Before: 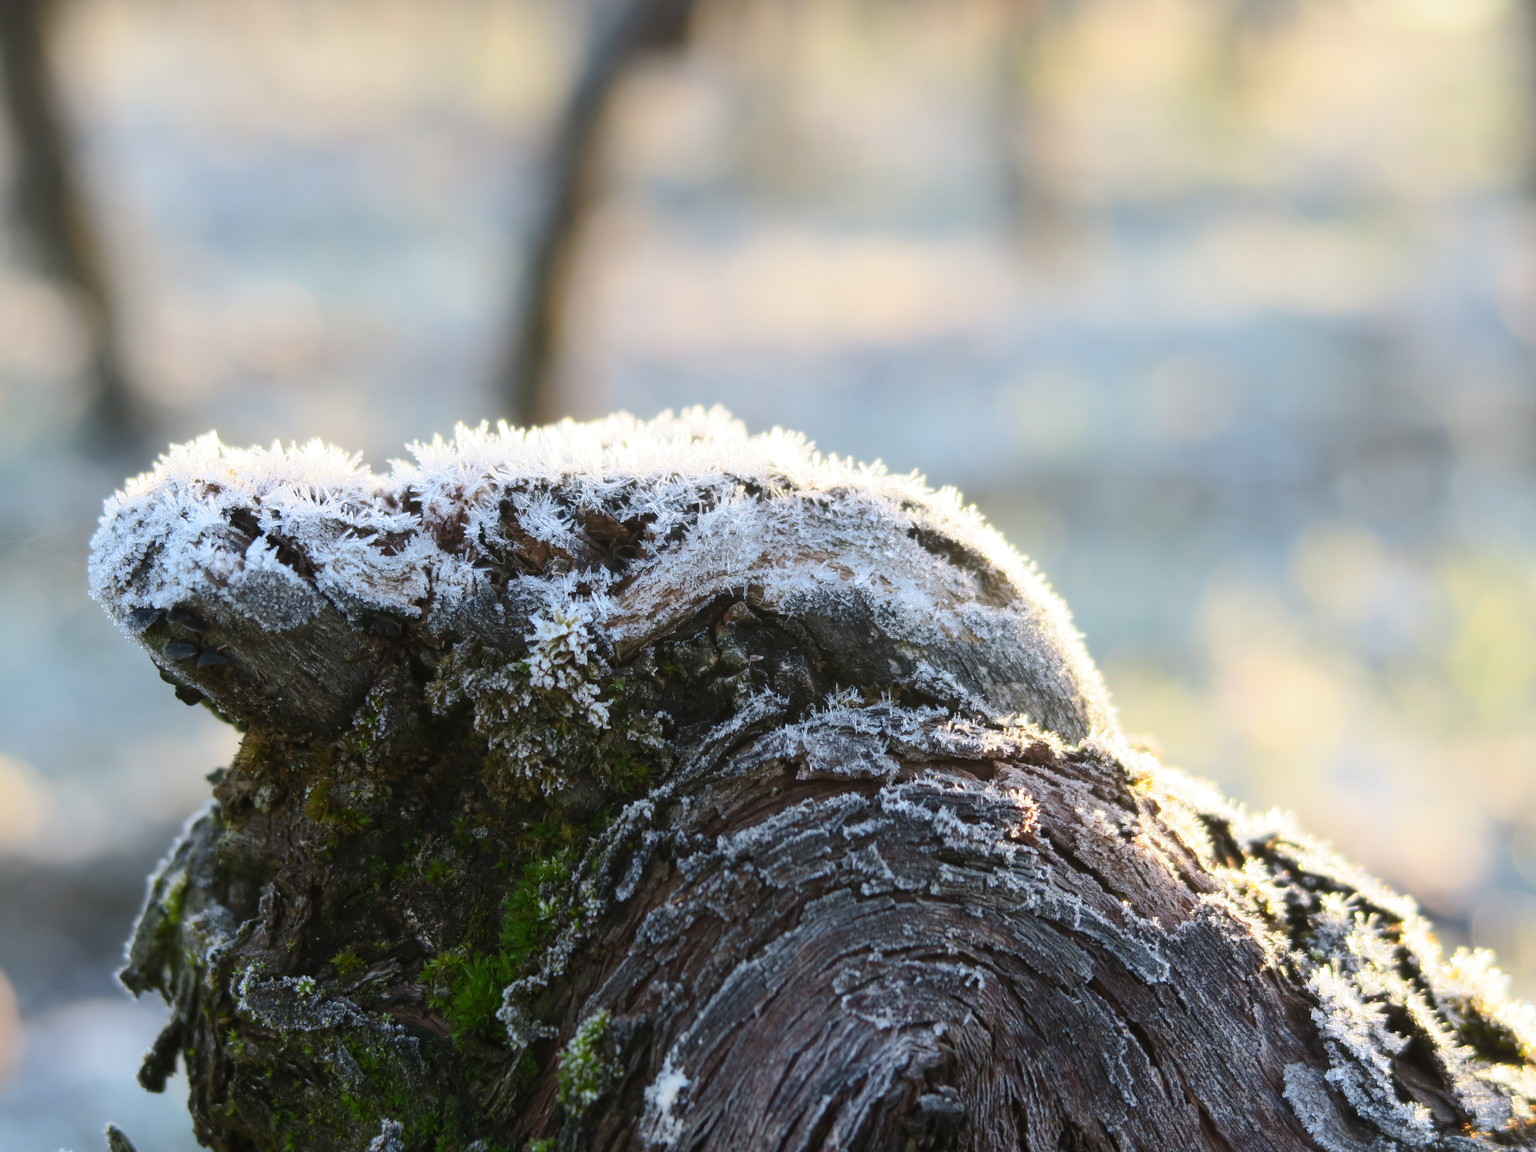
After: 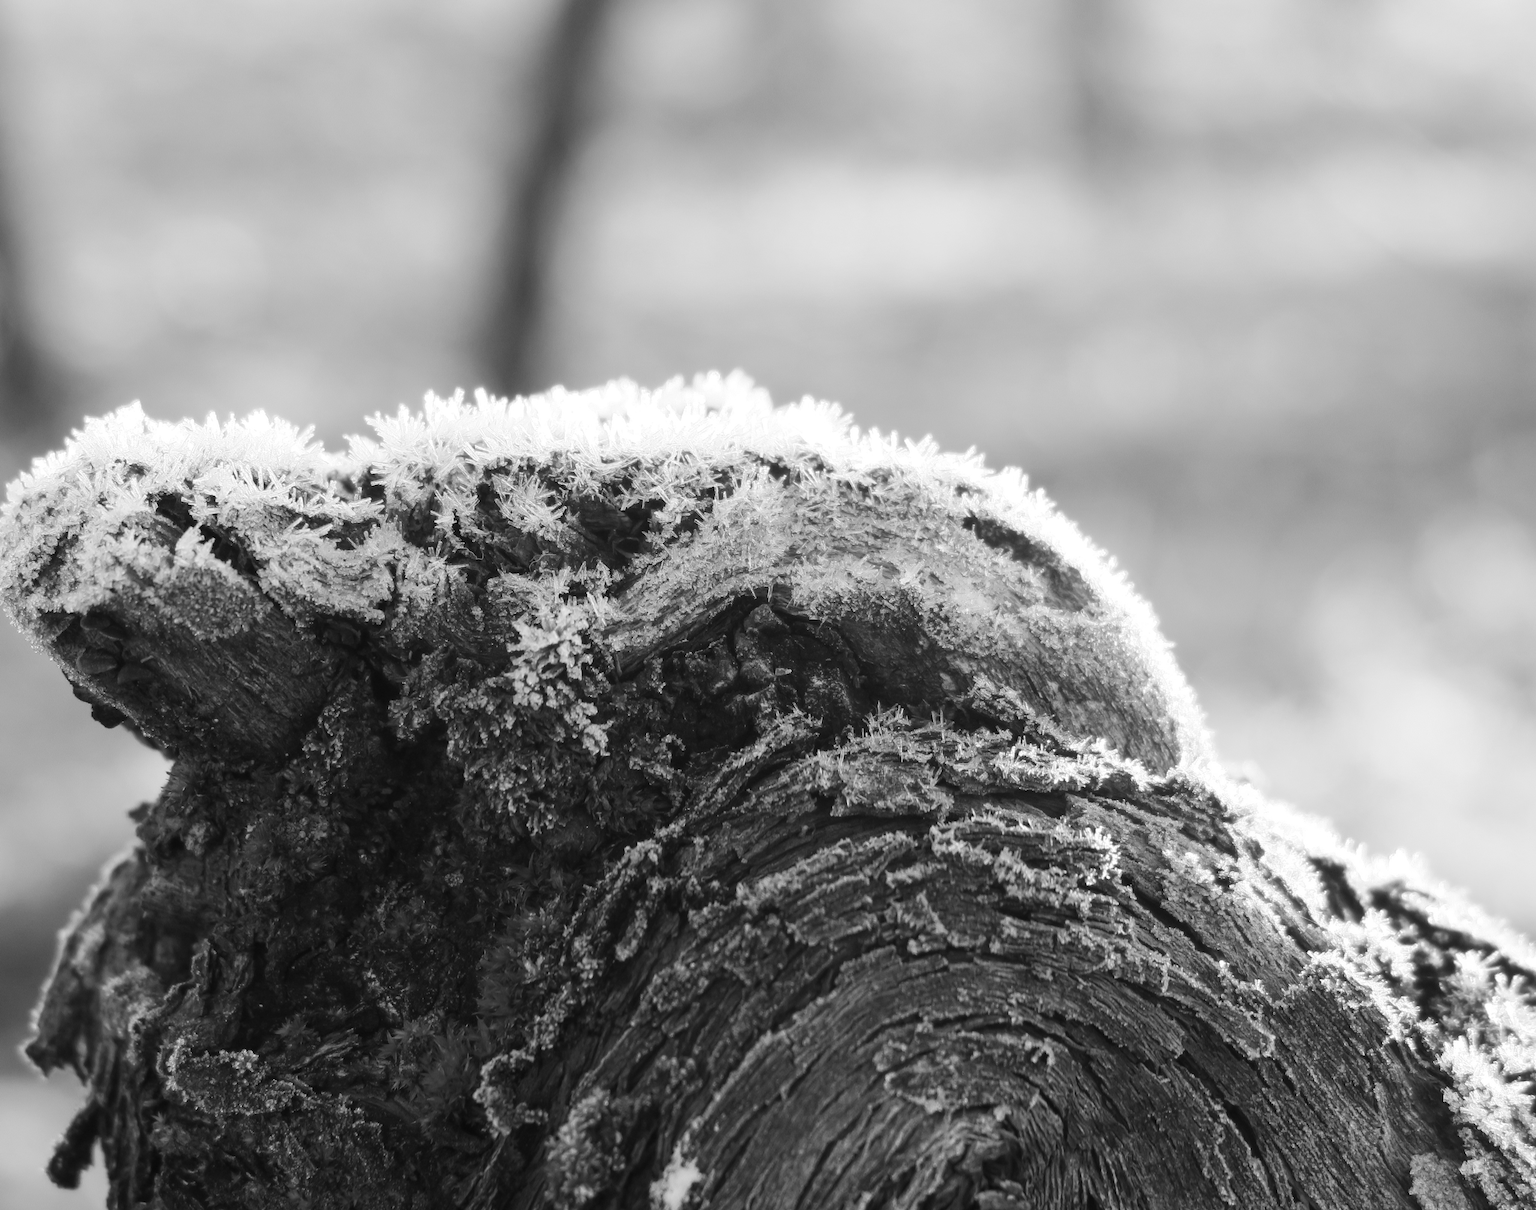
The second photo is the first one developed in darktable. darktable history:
monochrome: on, module defaults
crop: left 6.446%, top 8.188%, right 9.538%, bottom 3.548%
